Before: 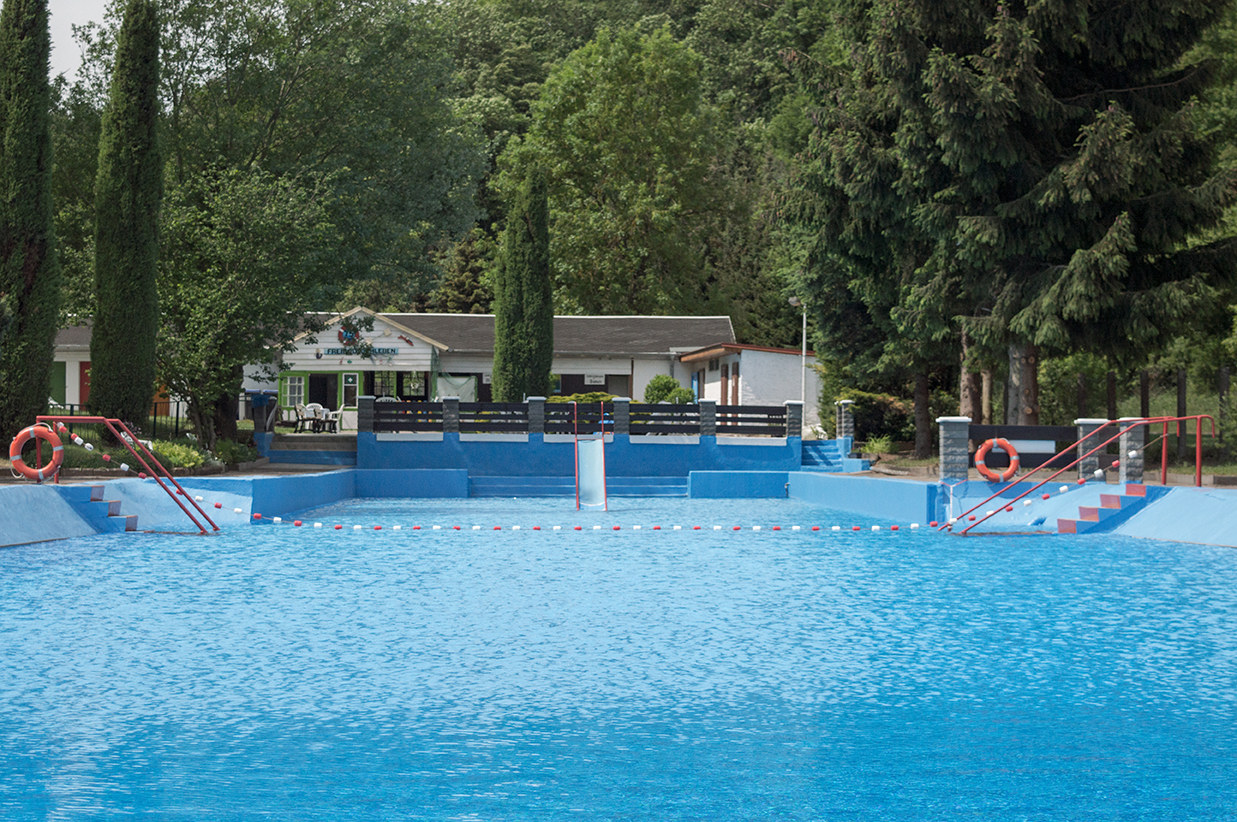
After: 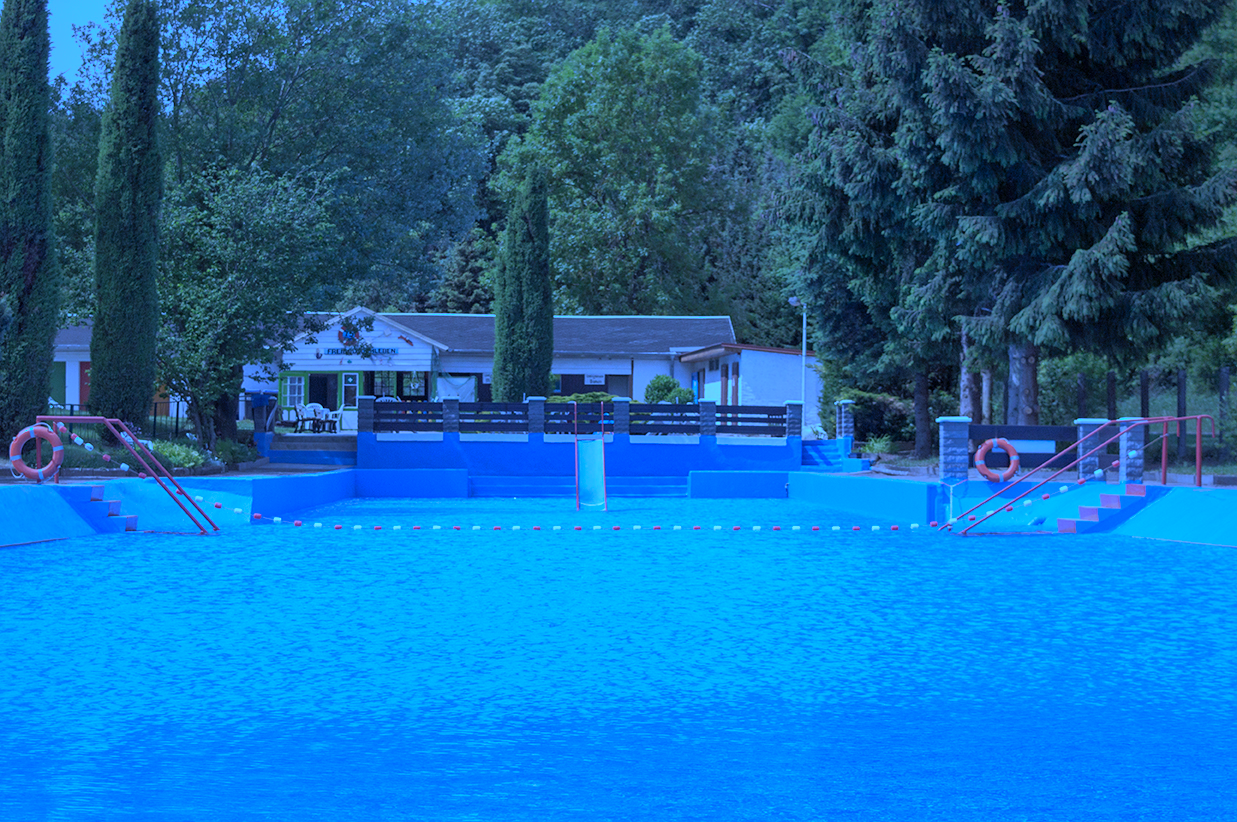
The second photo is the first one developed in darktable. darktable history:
shadows and highlights: on, module defaults
exposure: exposure -0.177 EV, compensate highlight preservation false
color calibration: illuminant custom, x 0.39, y 0.392, temperature 3856.94 K
white balance: red 0.766, blue 1.537
